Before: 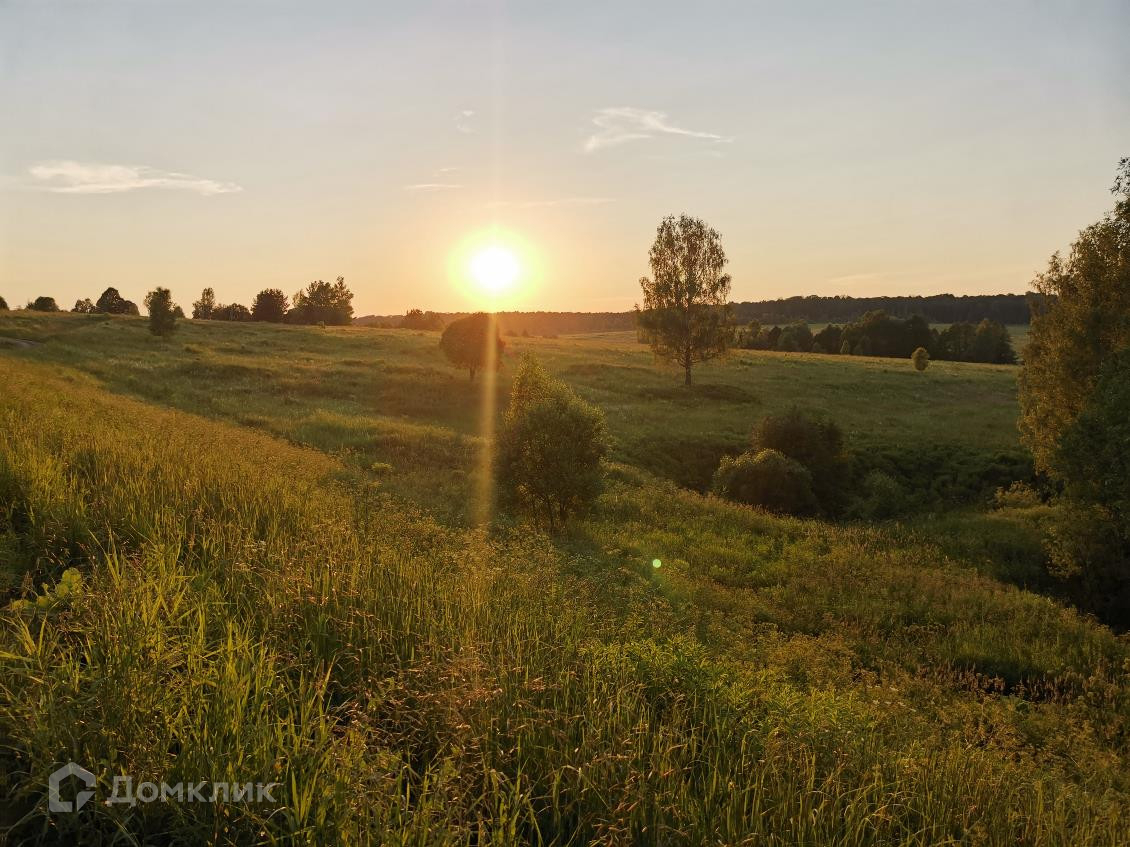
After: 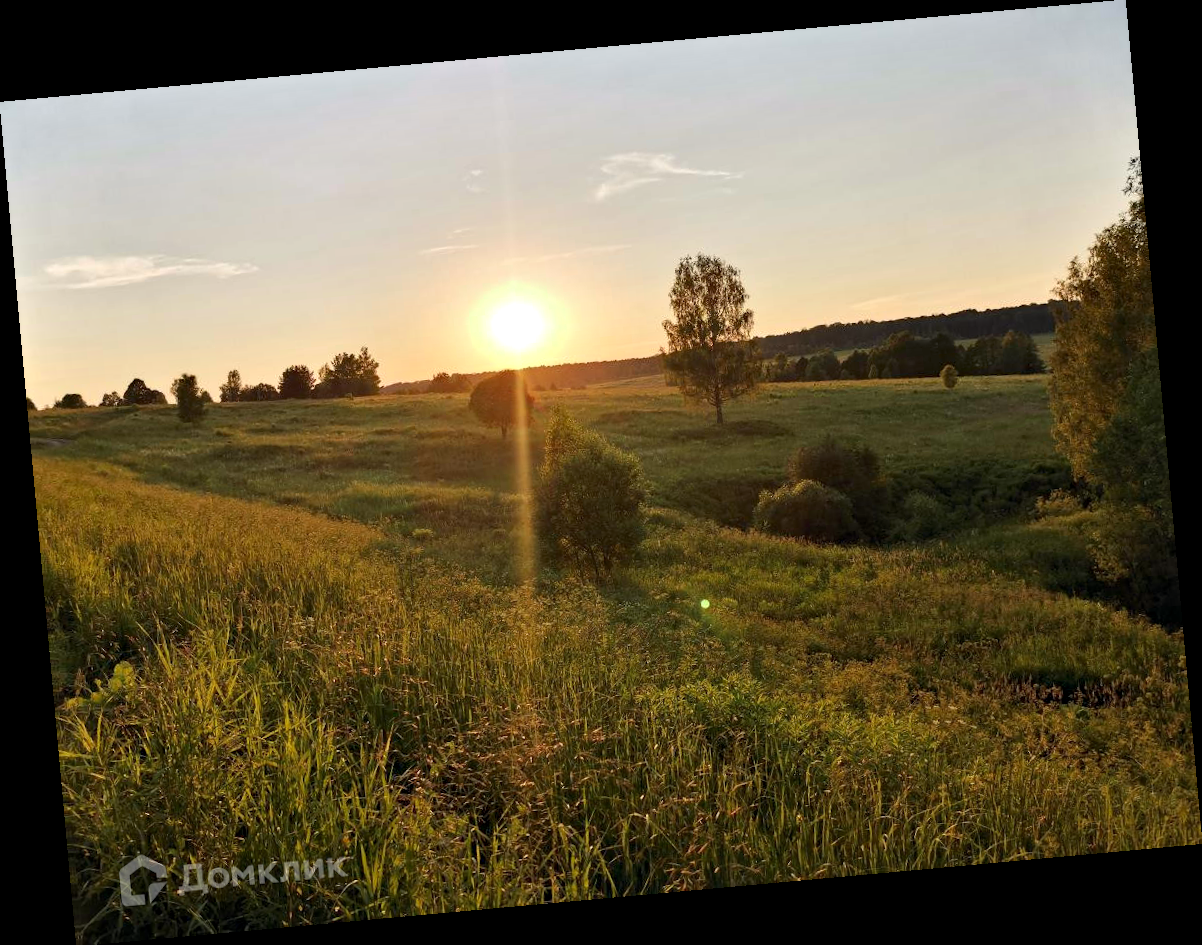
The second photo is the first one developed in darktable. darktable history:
rotate and perspective: rotation -5.2°, automatic cropping off
contrast equalizer: octaves 7, y [[0.528, 0.548, 0.563, 0.562, 0.546, 0.526], [0.55 ×6], [0 ×6], [0 ×6], [0 ×6]]
